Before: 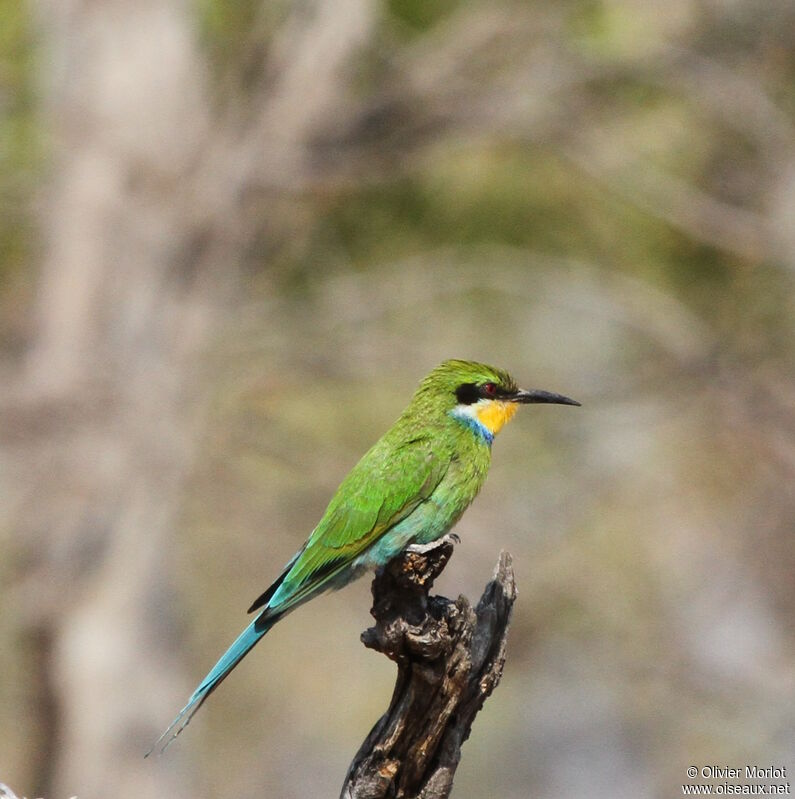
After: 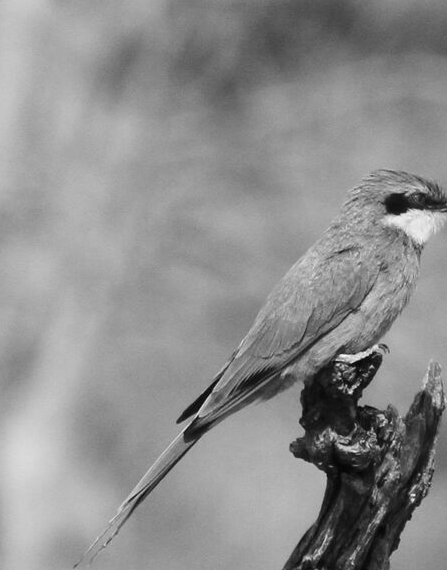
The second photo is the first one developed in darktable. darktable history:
color calibration: output gray [0.714, 0.278, 0, 0], illuminant same as pipeline (D50), adaptation none (bypass)
crop: left 8.966%, top 23.852%, right 34.699%, bottom 4.703%
